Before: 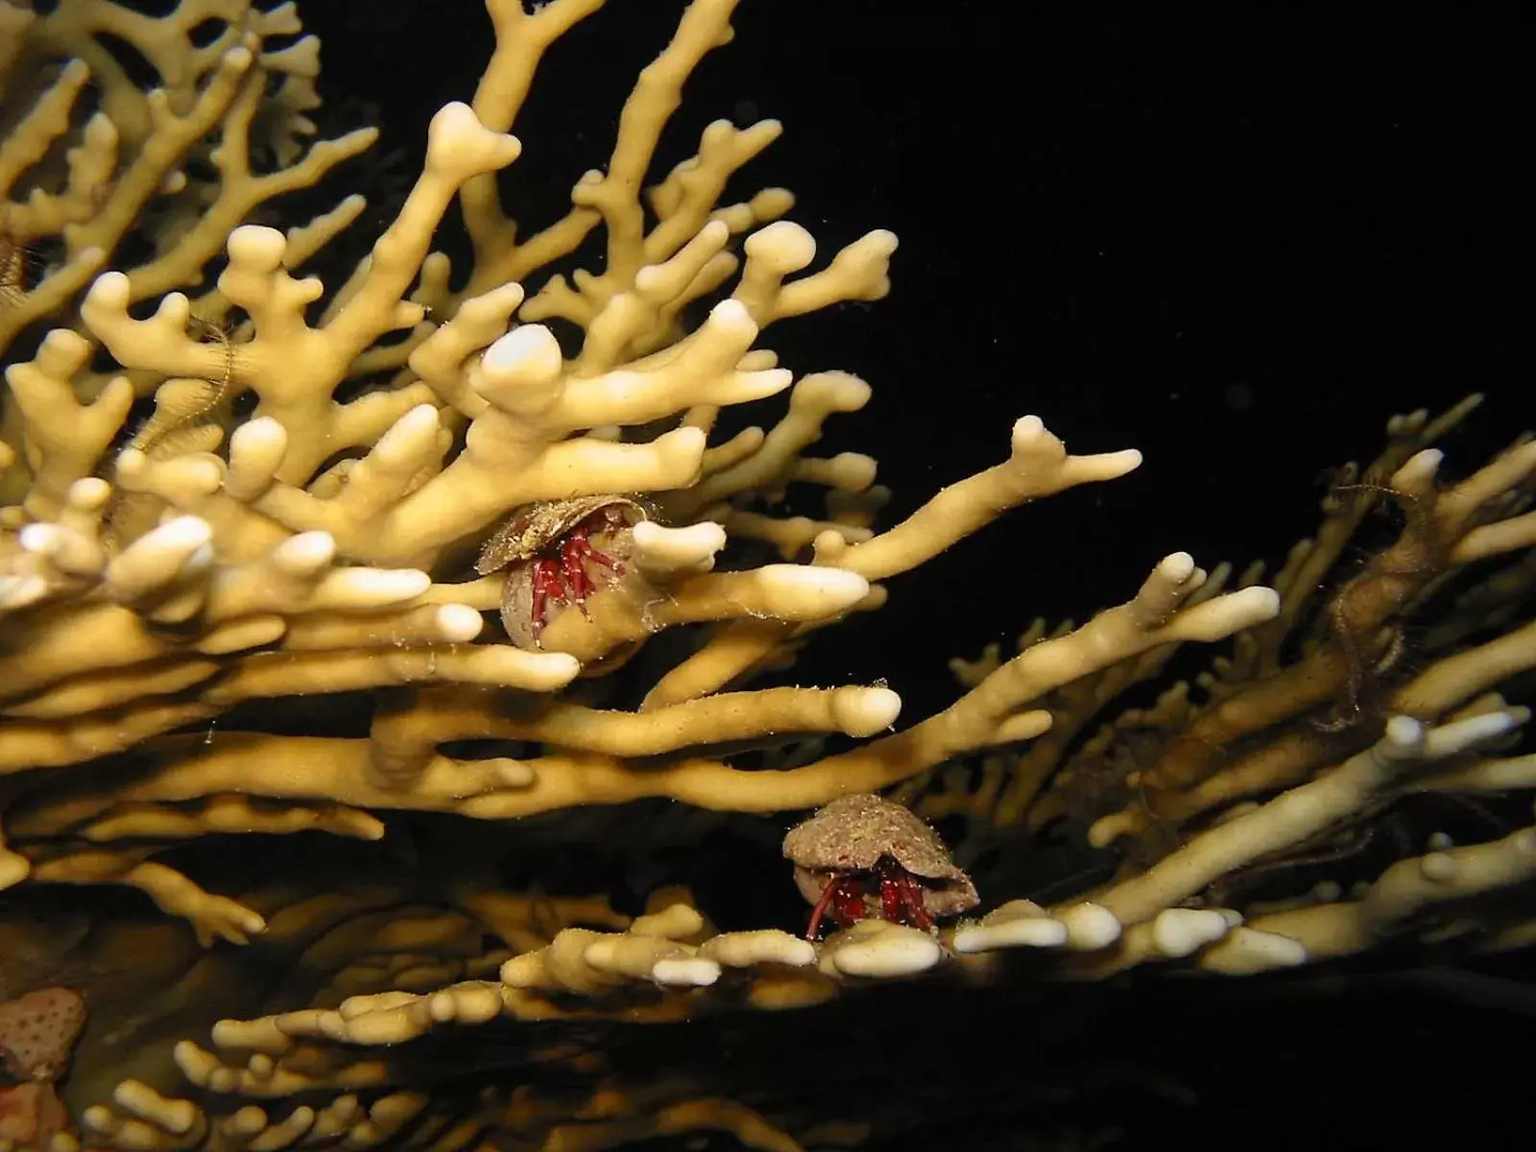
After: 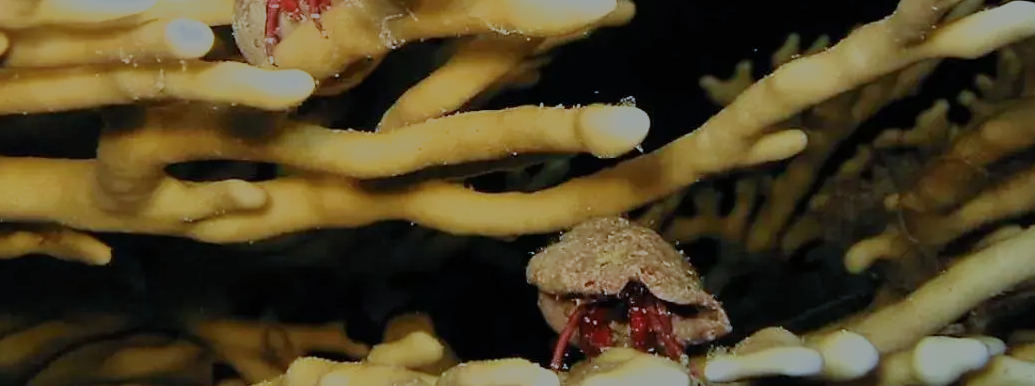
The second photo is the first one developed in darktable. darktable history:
crop: left 18.124%, top 50.897%, right 17.157%, bottom 16.886%
color balance rgb: perceptual saturation grading › global saturation 0.412%, global vibrance 20%
color calibration: x 0.382, y 0.372, temperature 3911.17 K, gamut compression 1.65
filmic rgb: black relative exposure -13.03 EV, white relative exposure 4.01 EV, threshold 5.94 EV, target white luminance 85.03%, hardness 6.29, latitude 41.92%, contrast 0.864, shadows ↔ highlights balance 9.05%, enable highlight reconstruction true
